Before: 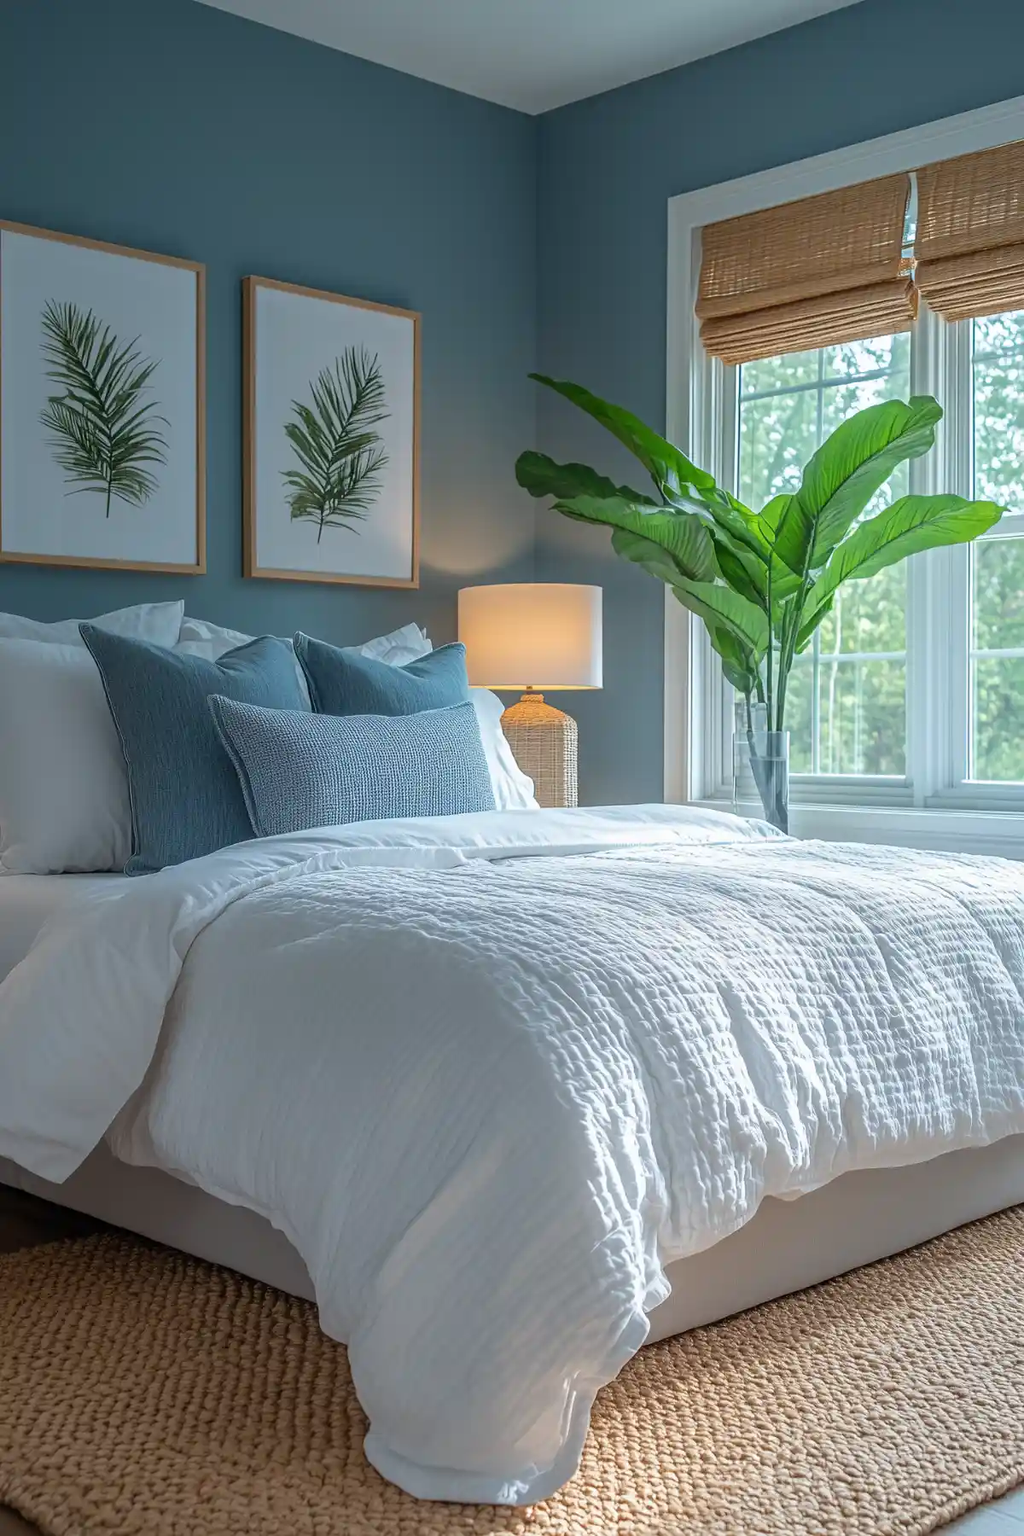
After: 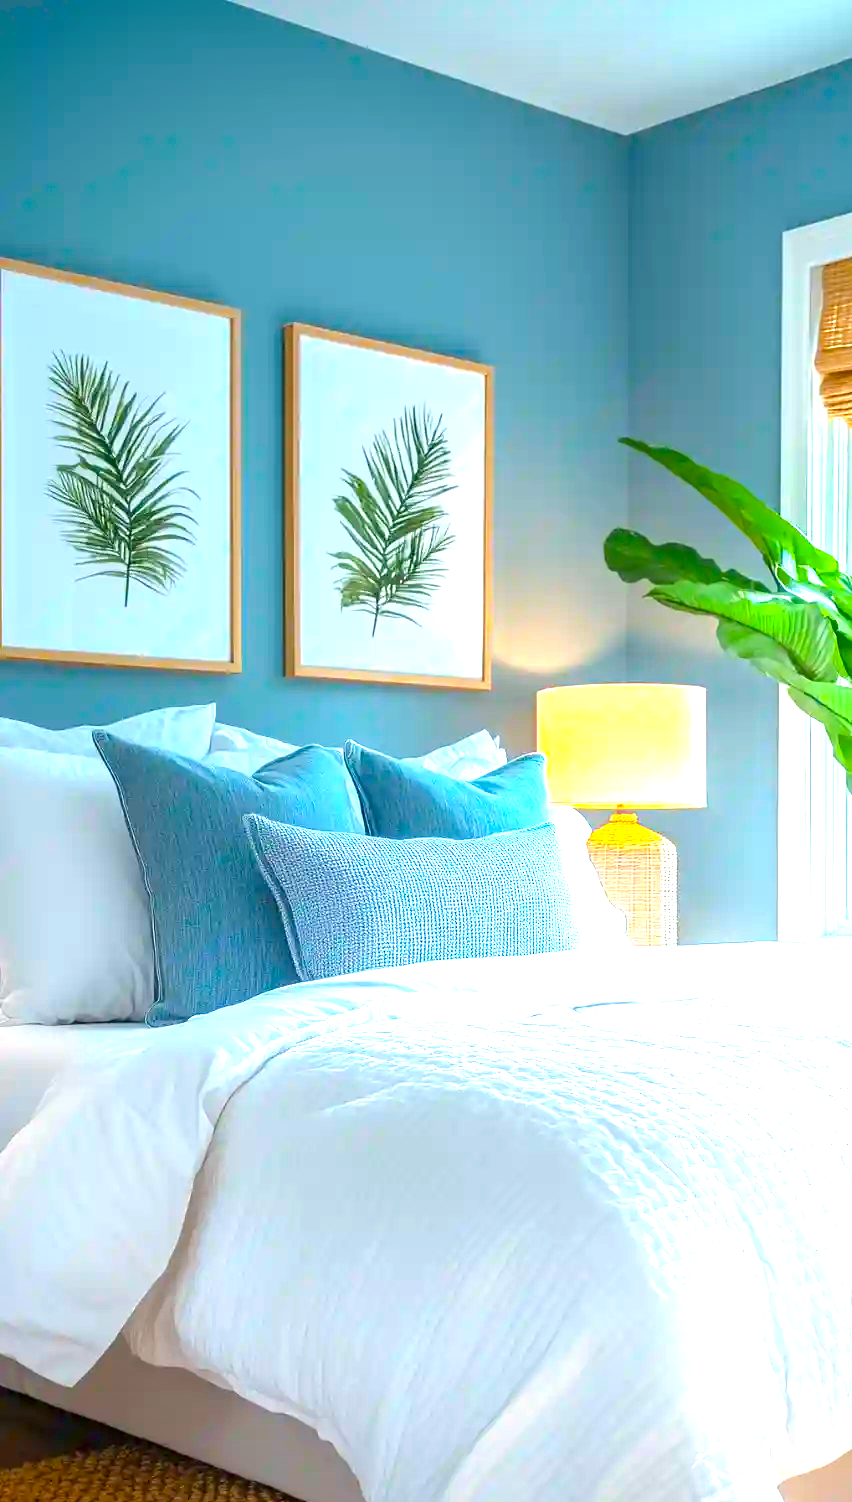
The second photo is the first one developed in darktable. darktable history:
exposure: black level correction 0, exposure 1.484 EV, compensate exposure bias true, compensate highlight preservation false
crop: right 28.962%, bottom 16.512%
tone equalizer: edges refinement/feathering 500, mask exposure compensation -1.57 EV, preserve details no
color balance rgb: shadows lift › chroma 0.813%, shadows lift › hue 115.89°, linear chroma grading › global chroma 9.303%, perceptual saturation grading › global saturation 30.891%, perceptual brilliance grading › global brilliance 10.298%, perceptual brilliance grading › shadows 15.179%, global vibrance 20%
vignetting: fall-off radius 60.94%, saturation 0.373
